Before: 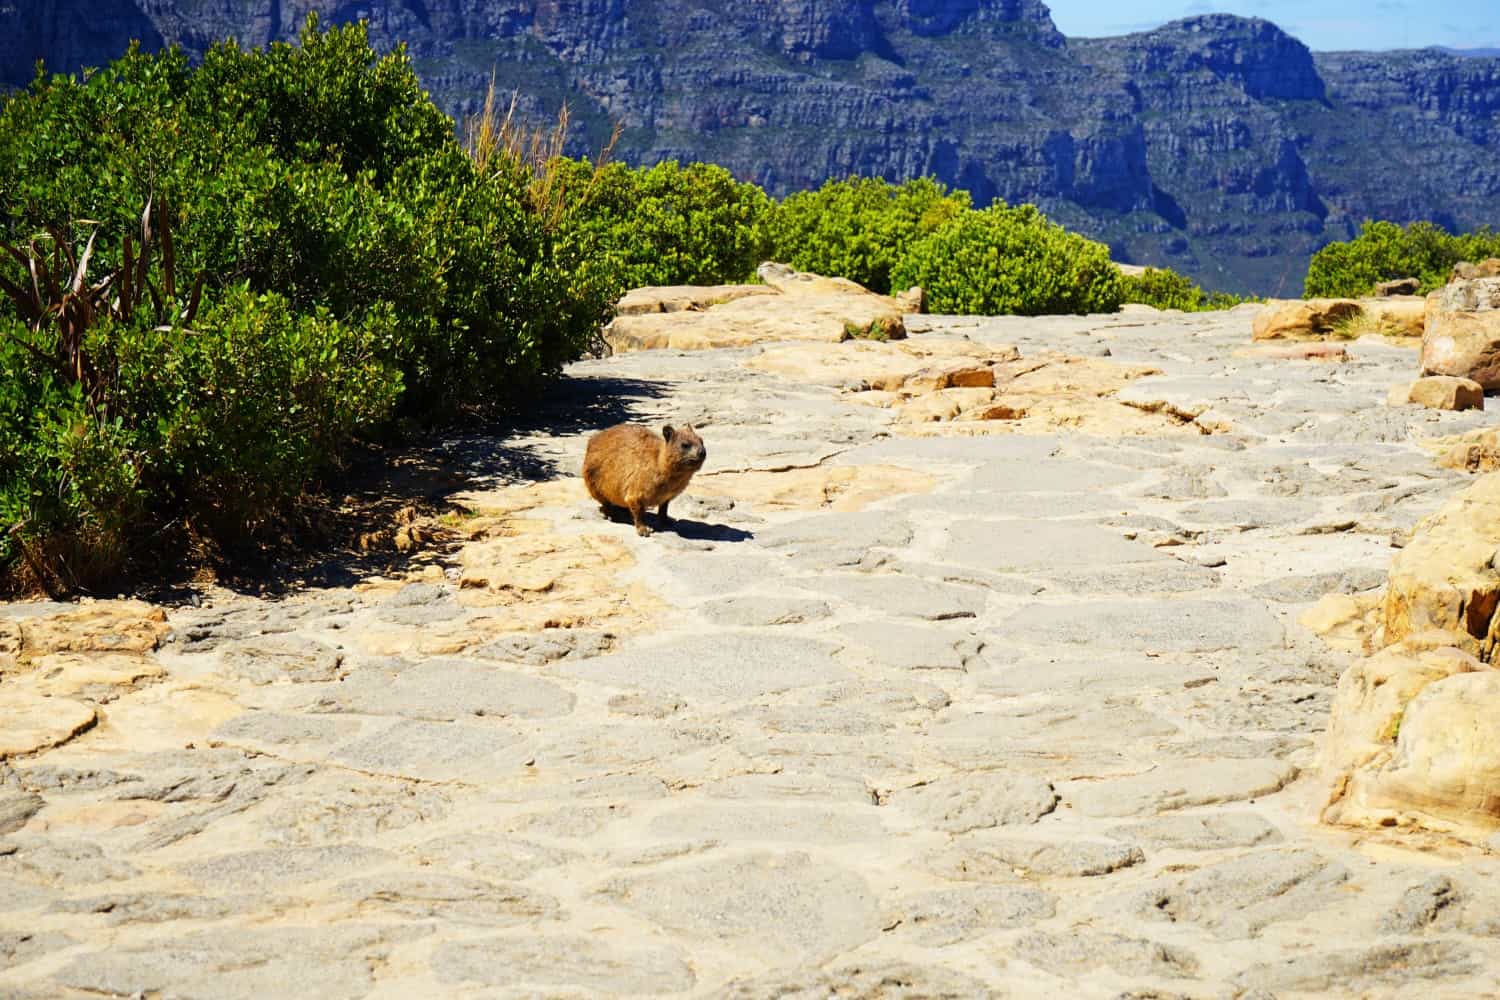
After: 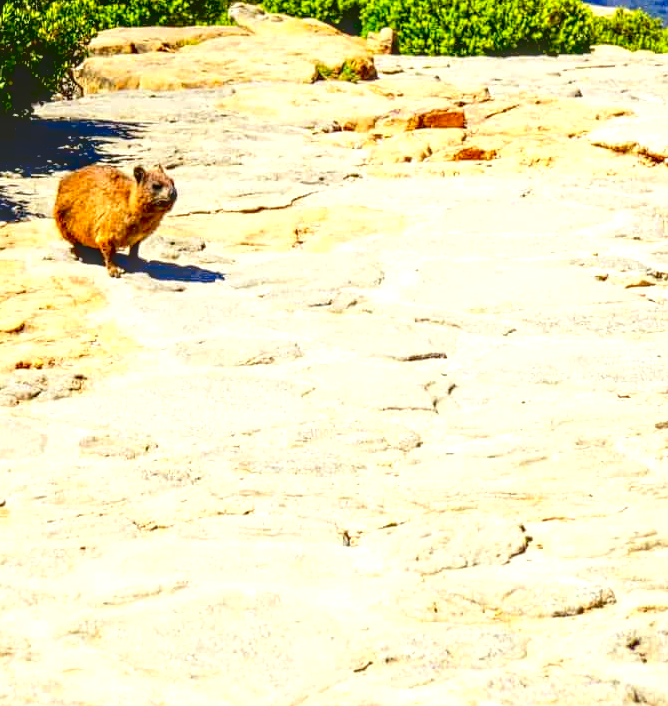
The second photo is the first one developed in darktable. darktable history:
contrast brightness saturation: contrast 0.157, saturation 0.334
local contrast: highlights 4%, shadows 3%, detail 134%
crop: left 35.309%, top 25.916%, right 20.118%, bottom 3.396%
exposure: black level correction 0.012, exposure 0.699 EV, compensate highlight preservation false
